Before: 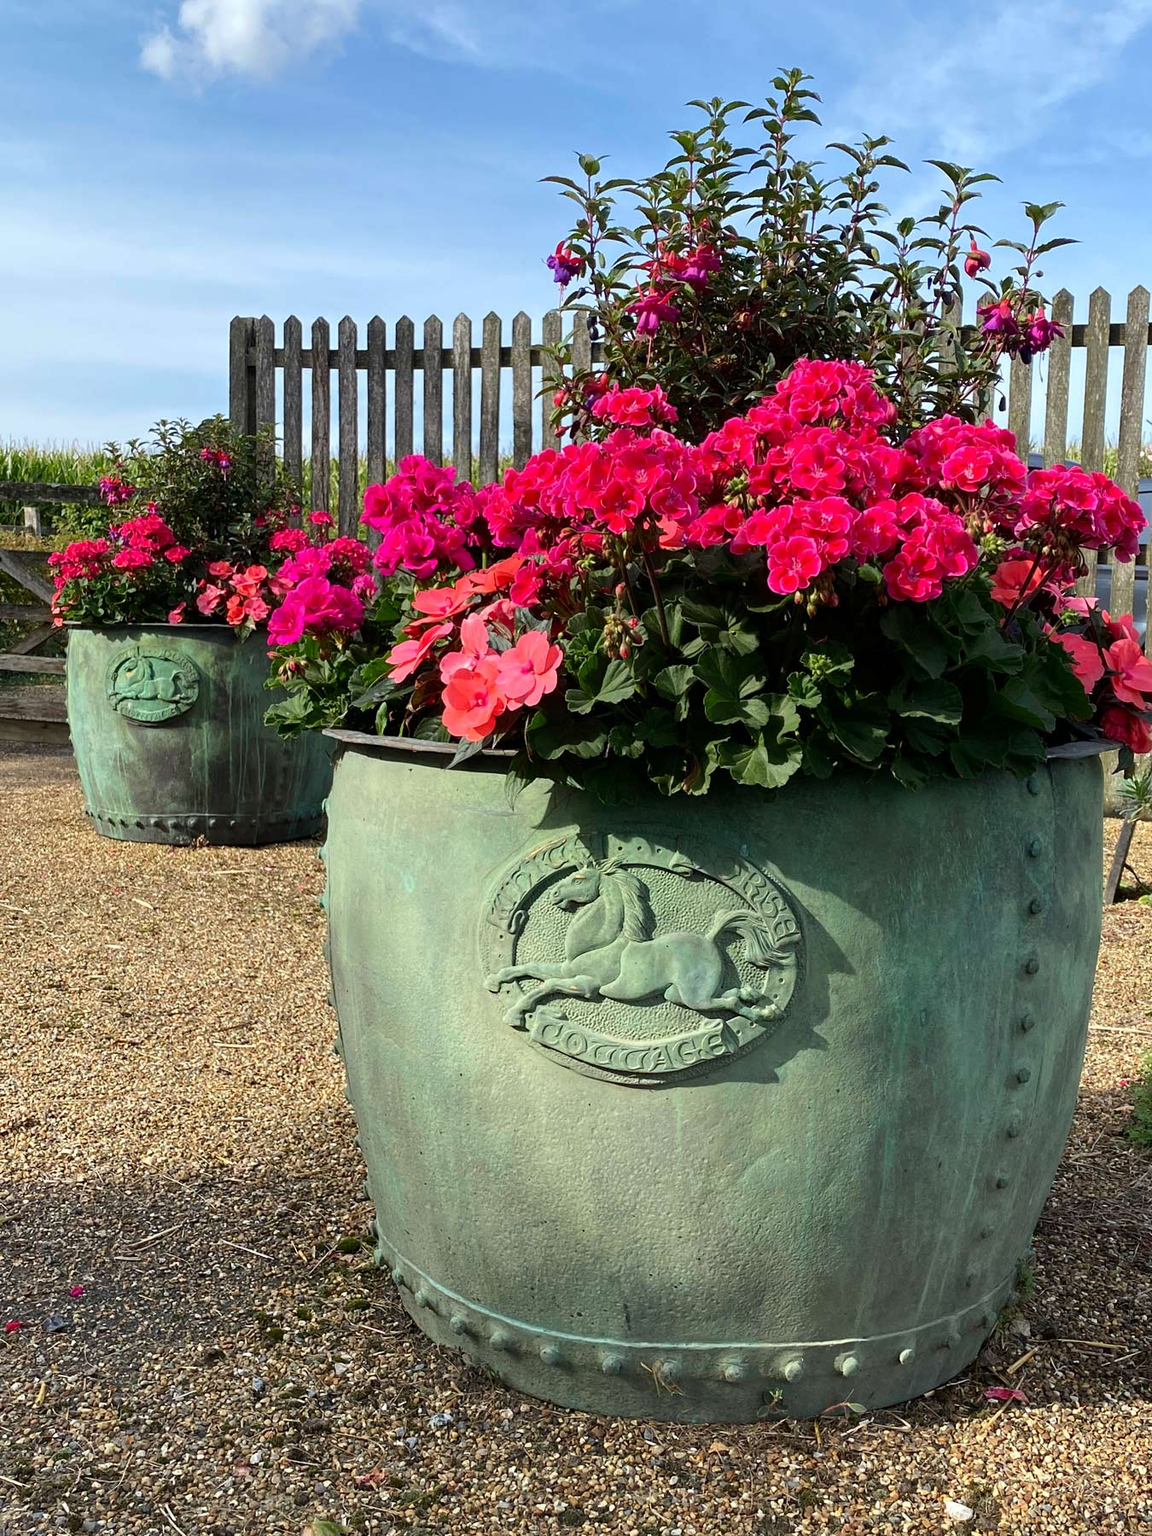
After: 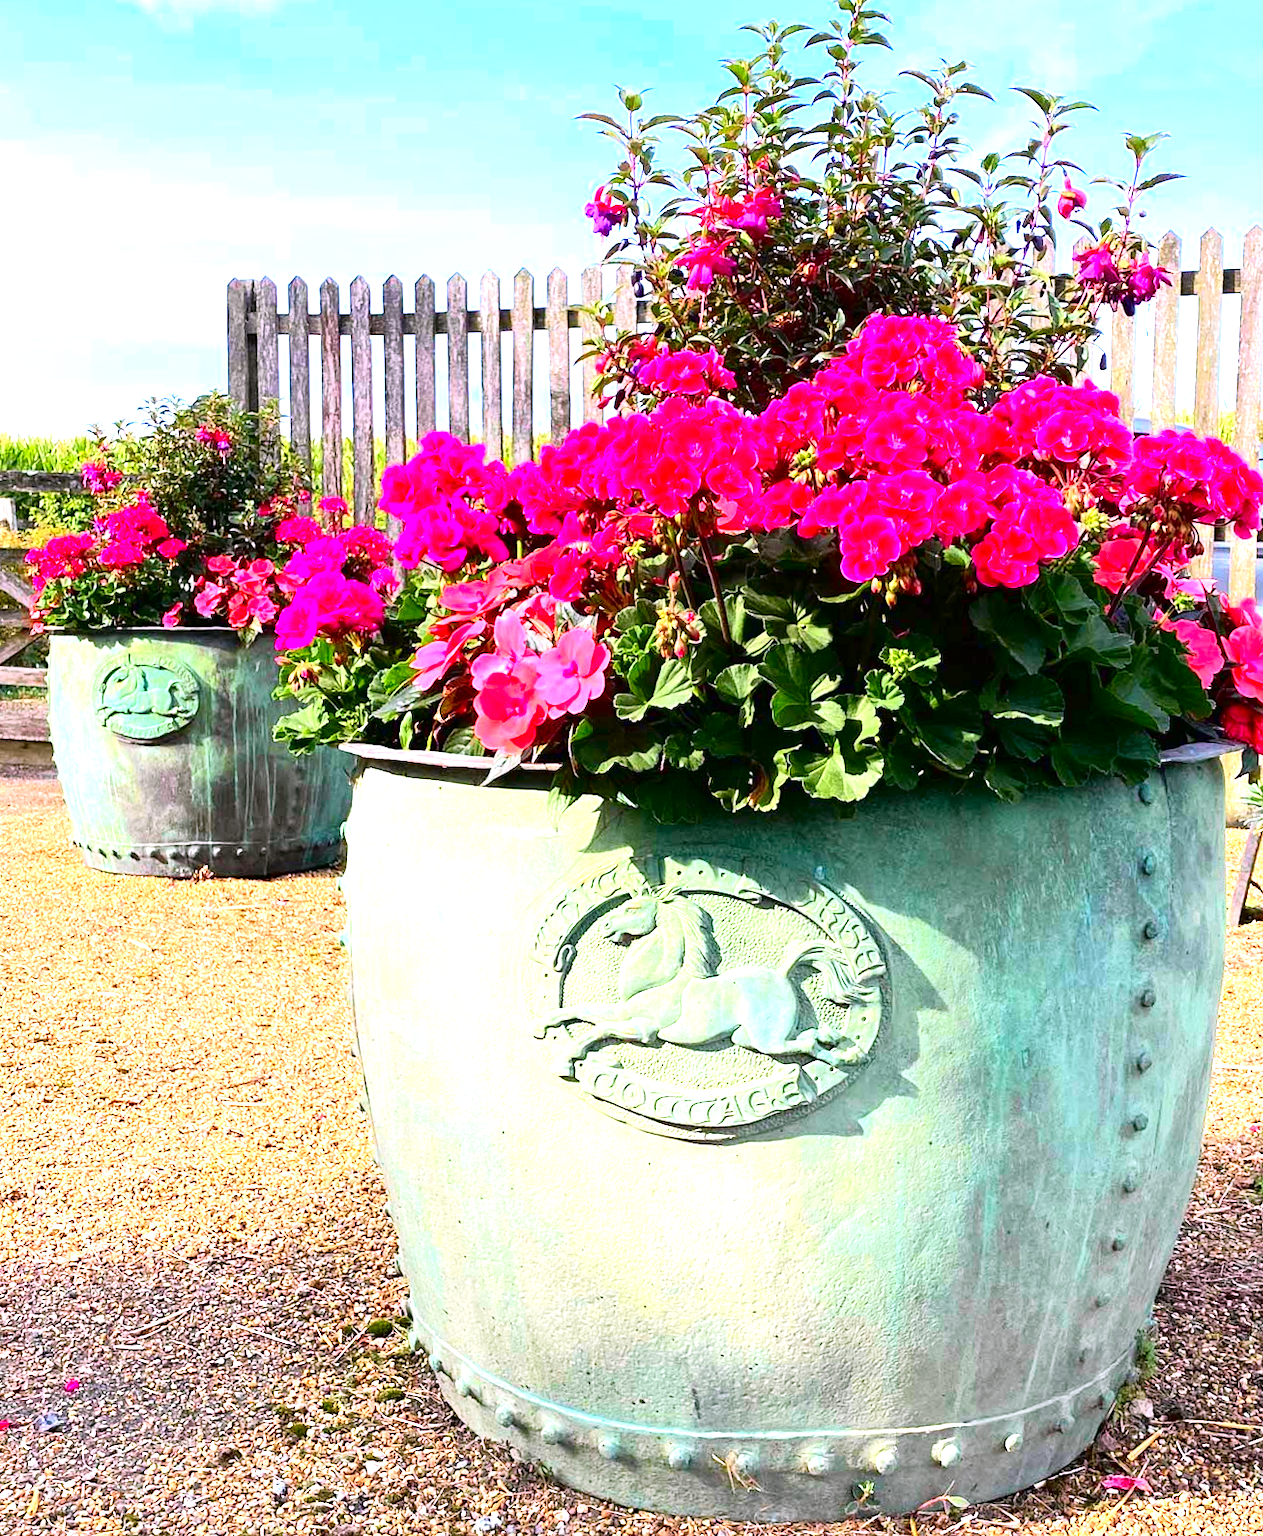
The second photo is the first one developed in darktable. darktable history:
tone curve: curves: ch0 [(0, 0) (0.128, 0.068) (0.292, 0.274) (0.46, 0.482) (0.653, 0.717) (0.819, 0.869) (0.998, 0.969)]; ch1 [(0, 0) (0.384, 0.365) (0.463, 0.45) (0.486, 0.486) (0.503, 0.504) (0.517, 0.517) (0.549, 0.572) (0.583, 0.615) (0.672, 0.699) (0.774, 0.817) (1, 1)]; ch2 [(0, 0) (0.374, 0.344) (0.446, 0.443) (0.494, 0.5) (0.527, 0.529) (0.565, 0.591) (0.644, 0.682) (1, 1)], color space Lab, independent channels, preserve colors none
exposure: black level correction 0, exposure 1.9 EV, compensate highlight preservation false
contrast brightness saturation: contrast 0.04, saturation 0.16
rotate and perspective: rotation -1°, crop left 0.011, crop right 0.989, crop top 0.025, crop bottom 0.975
white balance: red 1.066, blue 1.119
color balance rgb: on, module defaults
crop: left 1.964%, top 3.251%, right 1.122%, bottom 4.933%
